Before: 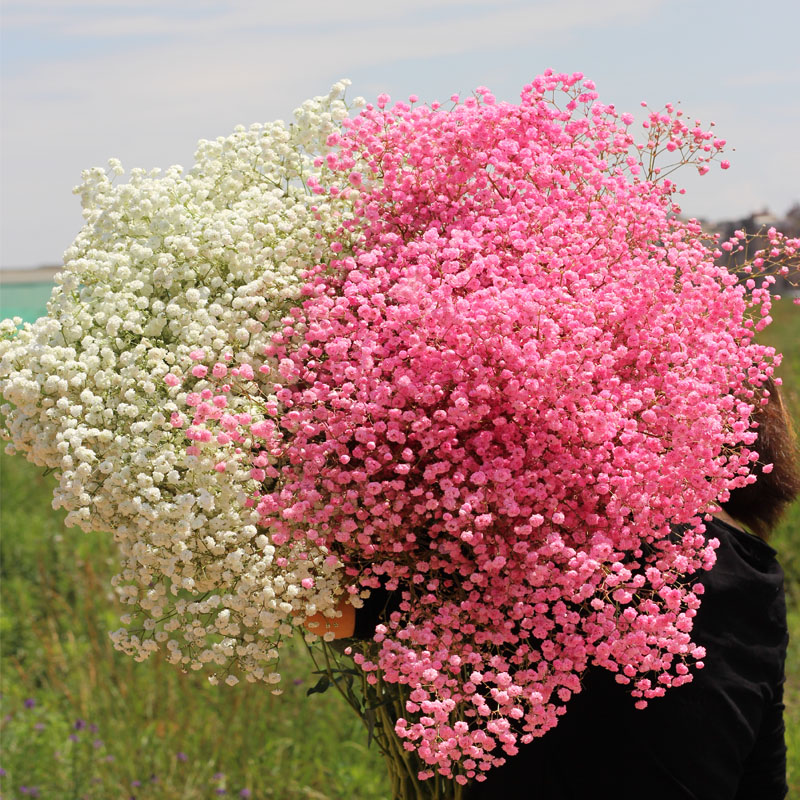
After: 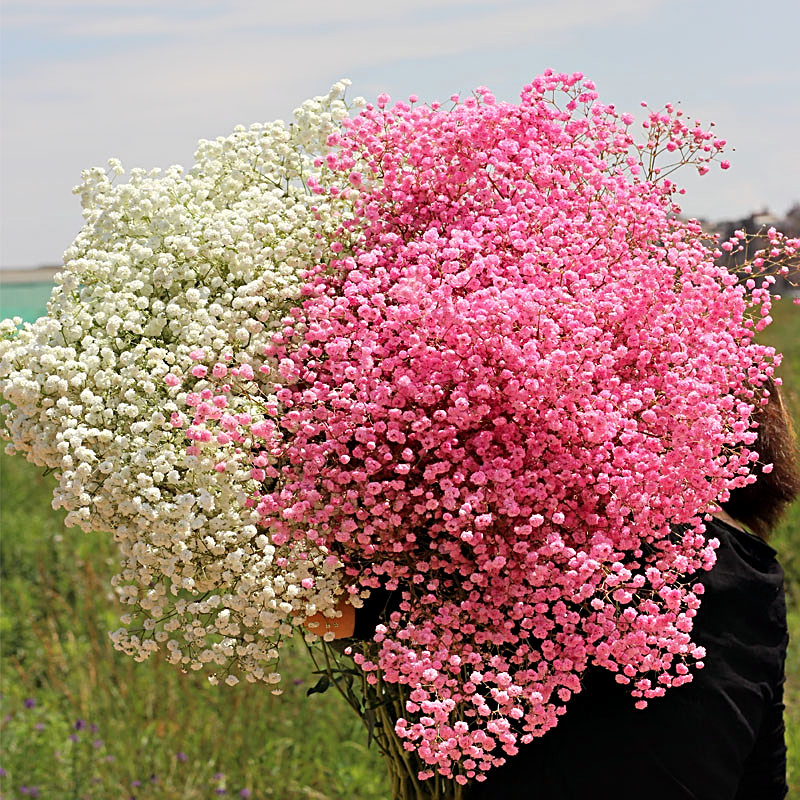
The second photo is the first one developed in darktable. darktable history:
sharpen: amount 0.594
contrast equalizer: y [[0.528 ×6], [0.514 ×6], [0.362 ×6], [0 ×6], [0 ×6]]
